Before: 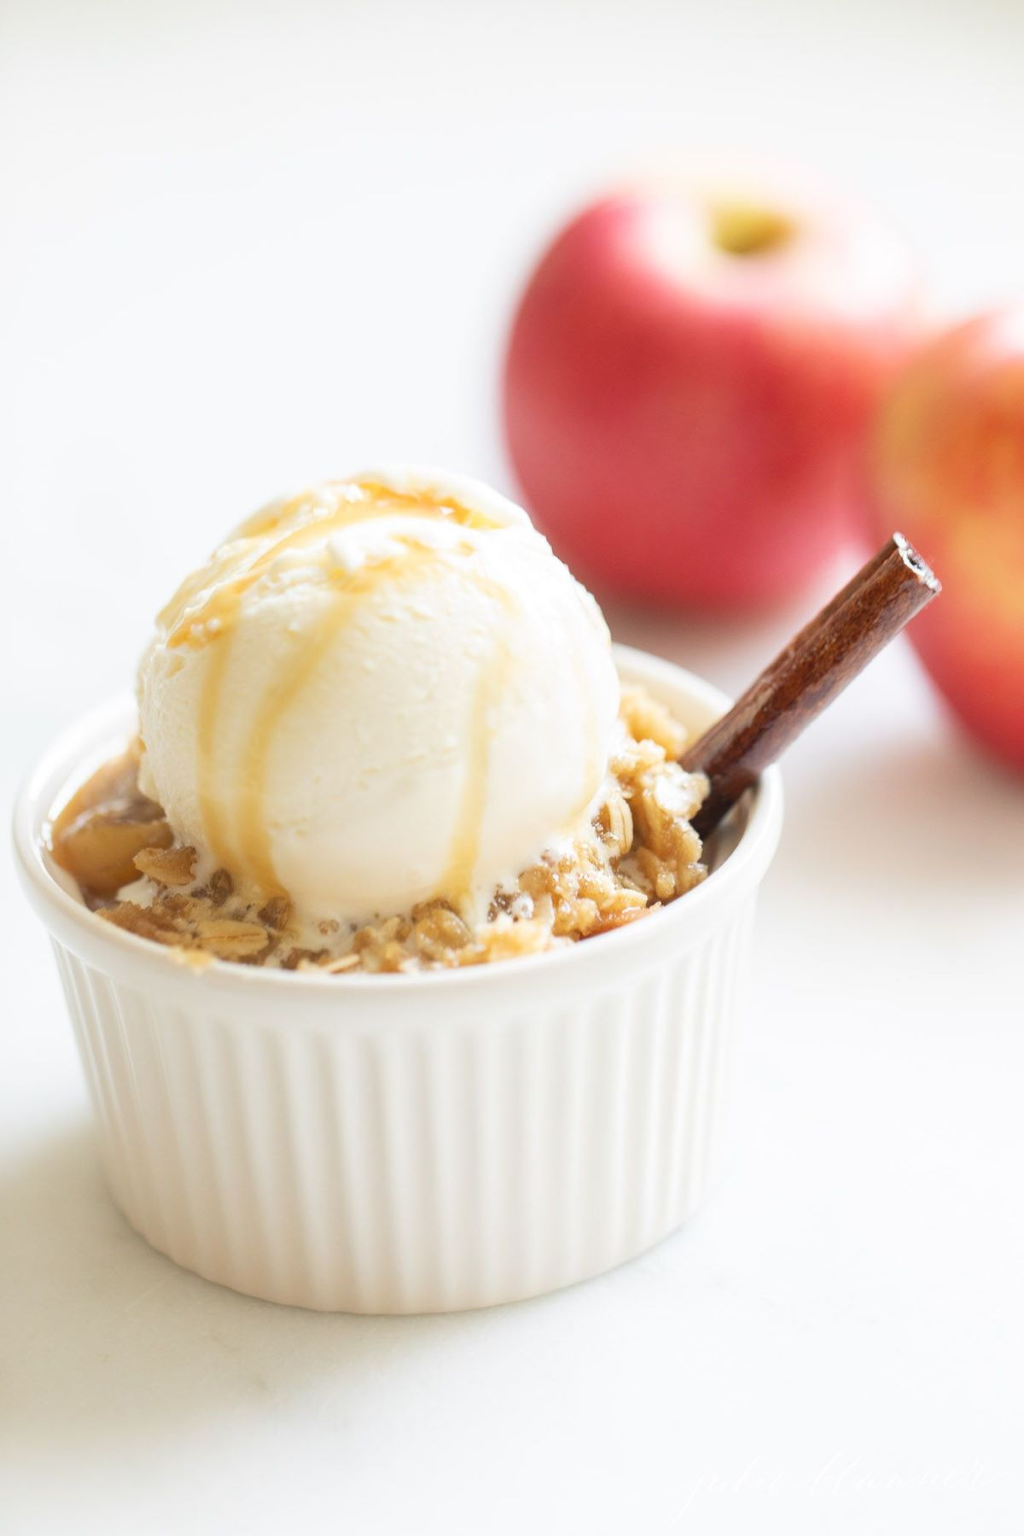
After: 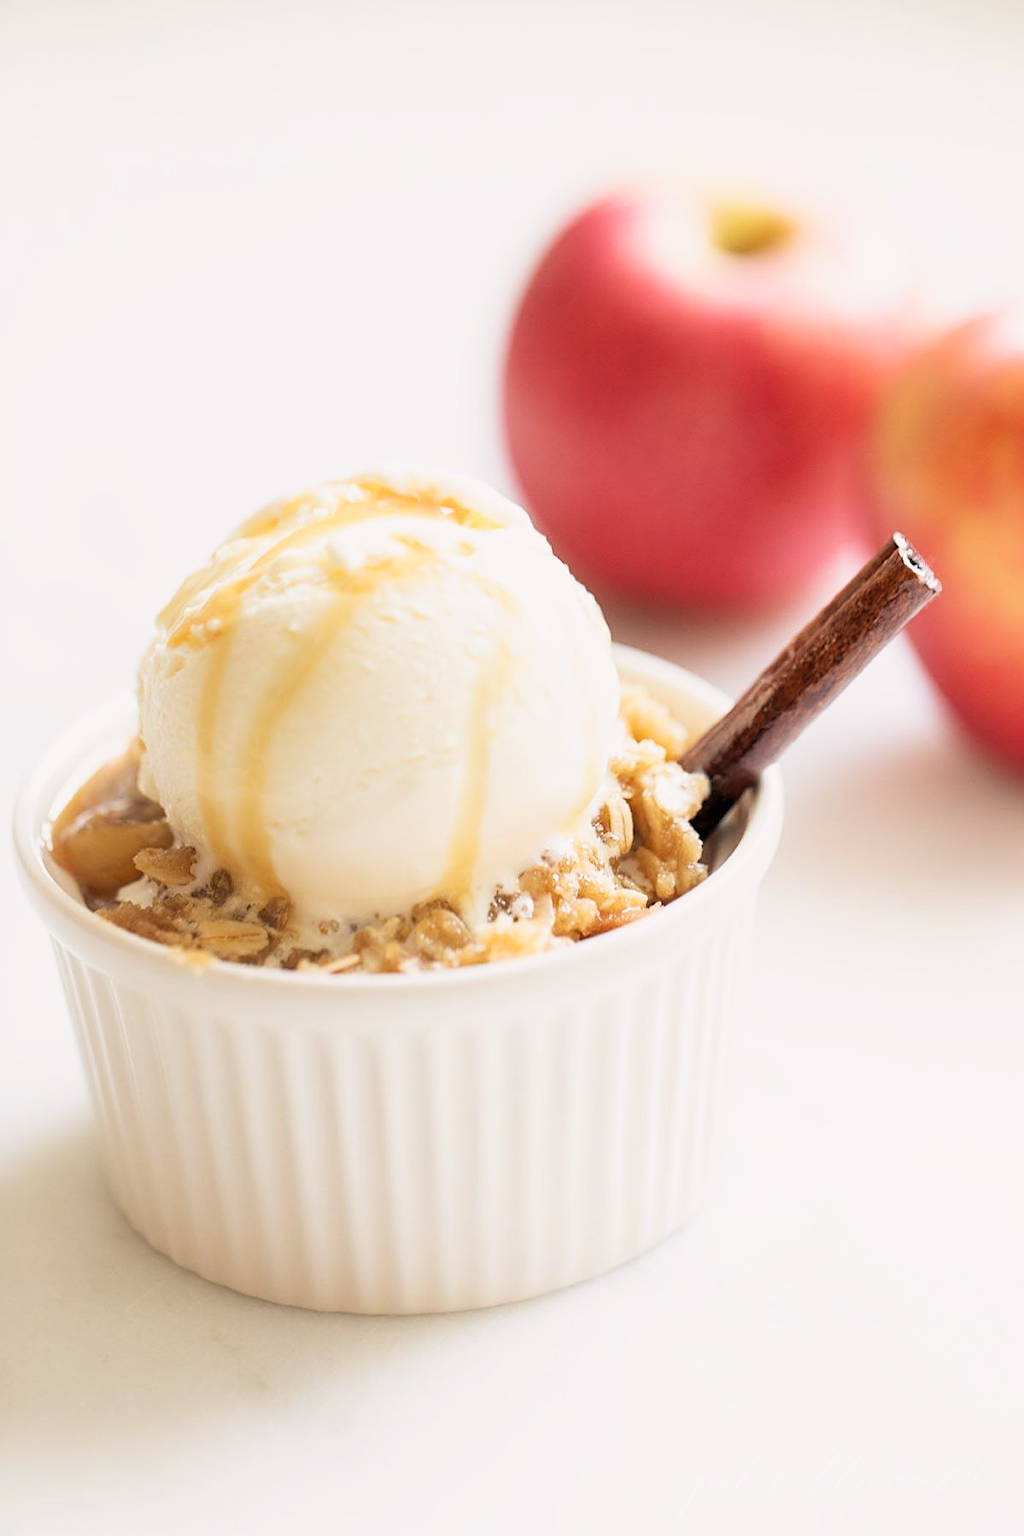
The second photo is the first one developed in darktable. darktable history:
sharpen: on, module defaults
filmic rgb: black relative exposure -4.91 EV, white relative exposure 2.84 EV, hardness 3.7
color balance: lift [0.998, 0.998, 1.001, 1.002], gamma [0.995, 1.025, 0.992, 0.975], gain [0.995, 1.02, 0.997, 0.98]
